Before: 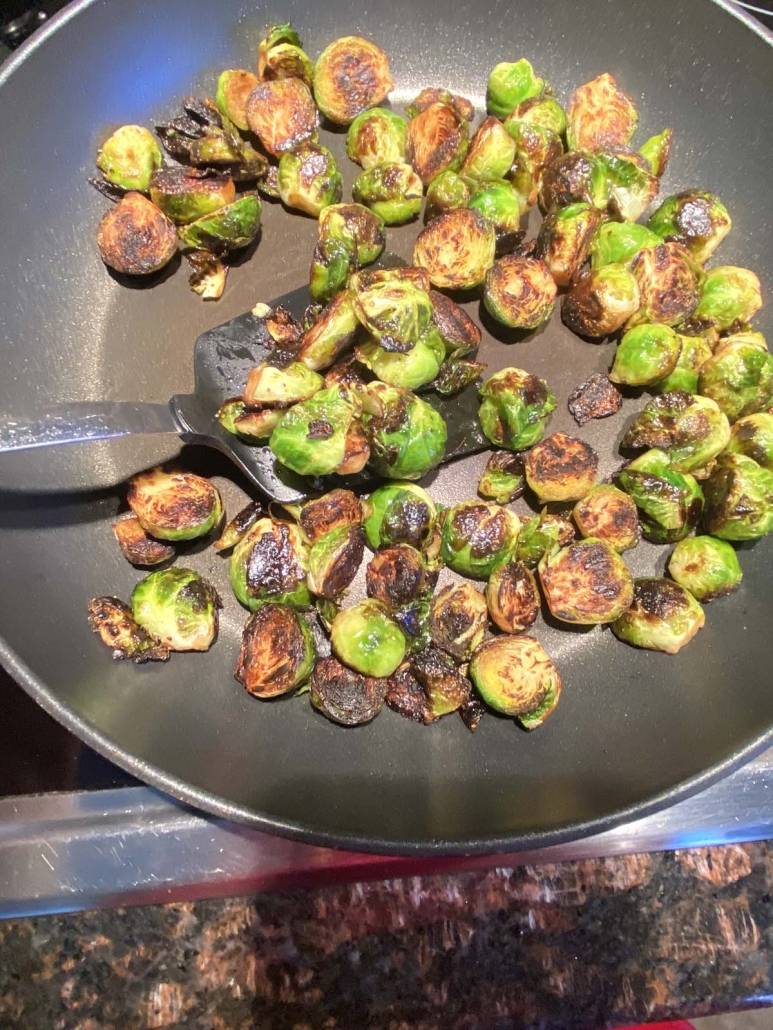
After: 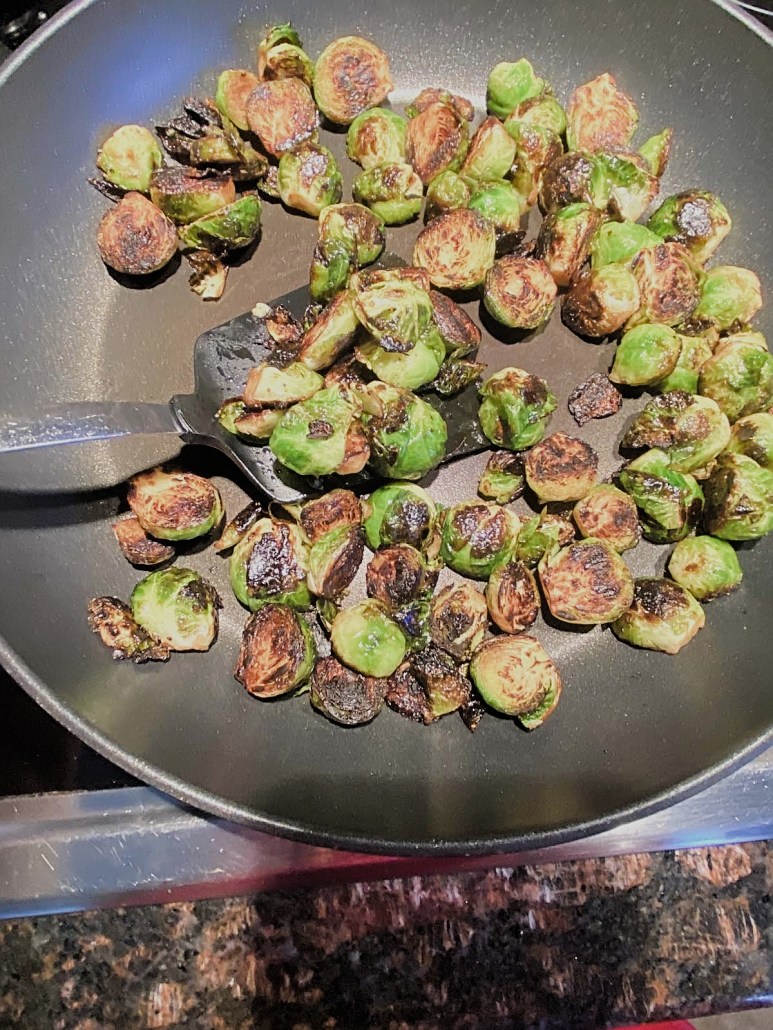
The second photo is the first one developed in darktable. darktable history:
filmic rgb: black relative exposure -7.65 EV, white relative exposure 4.56 EV, threshold 3.01 EV, hardness 3.61, color science v4 (2020), enable highlight reconstruction true
tone equalizer: on, module defaults
sharpen: on, module defaults
